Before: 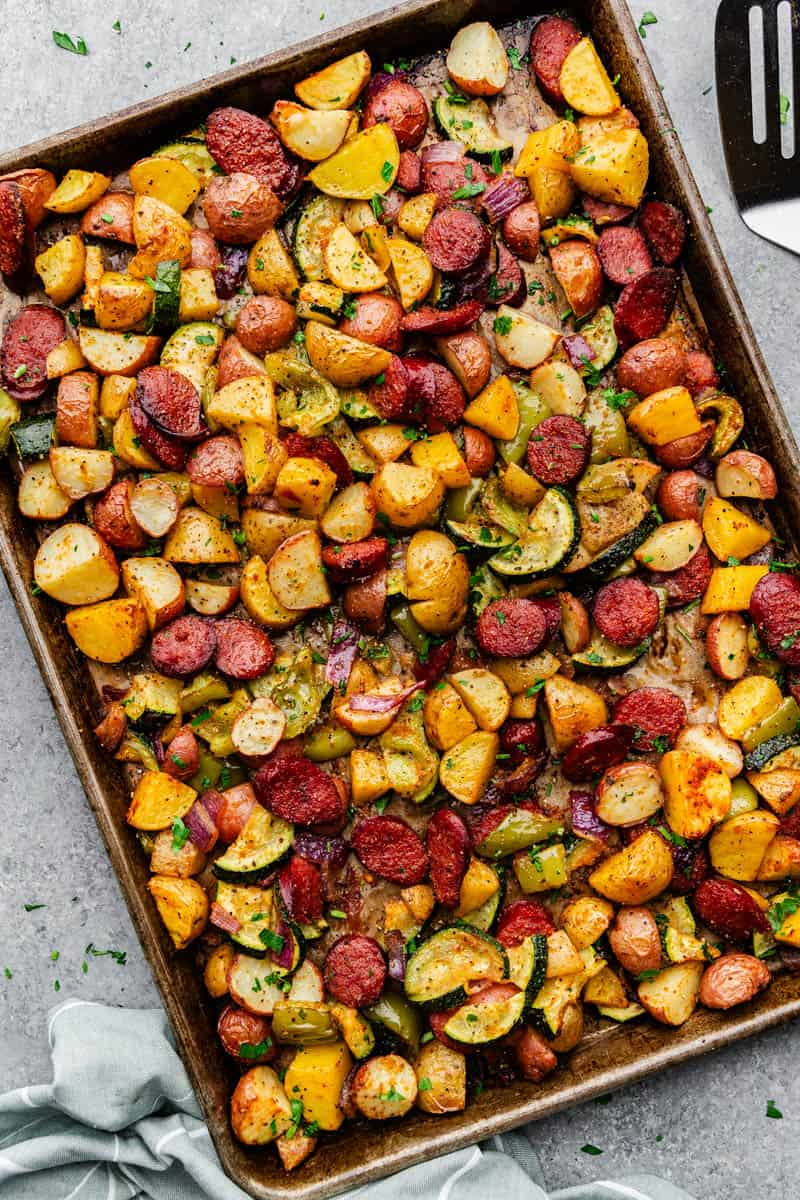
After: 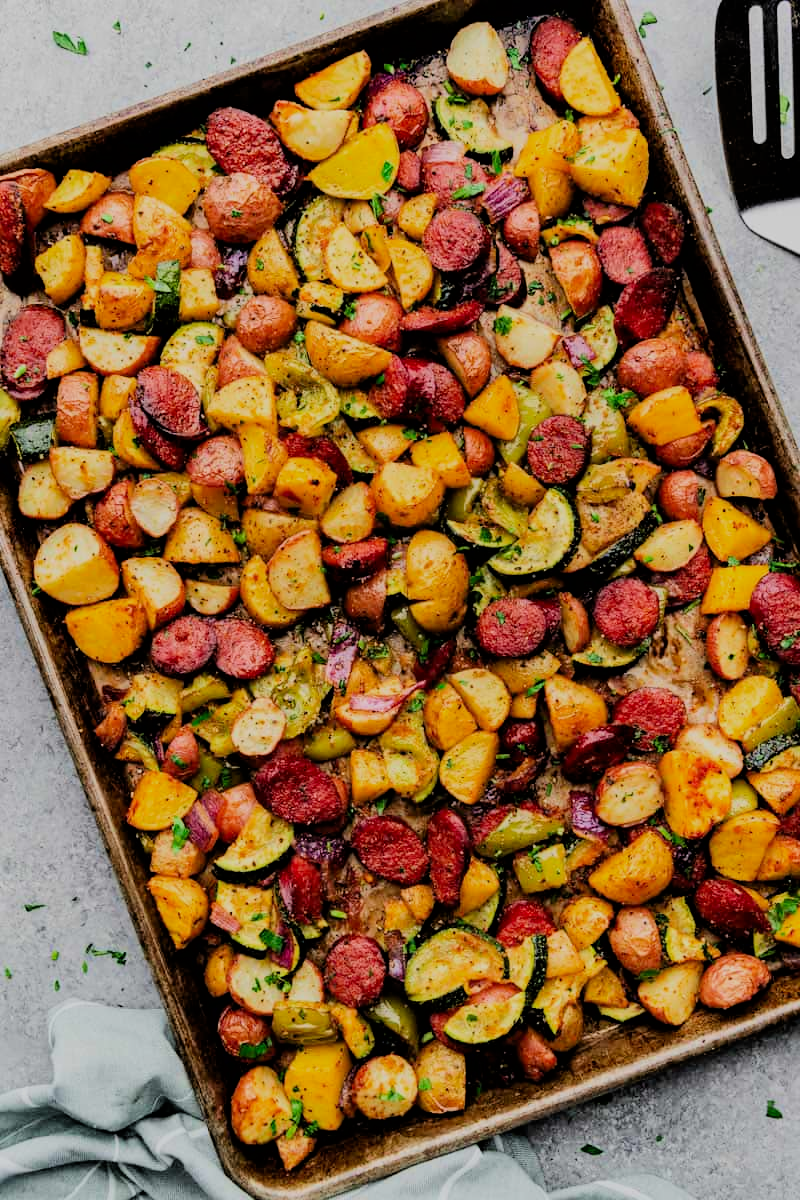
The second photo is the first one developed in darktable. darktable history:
contrast brightness saturation: contrast 0.1, brightness 0.03, saturation 0.09
filmic rgb: black relative exposure -6.15 EV, white relative exposure 6.96 EV, hardness 2.23, color science v6 (2022)
